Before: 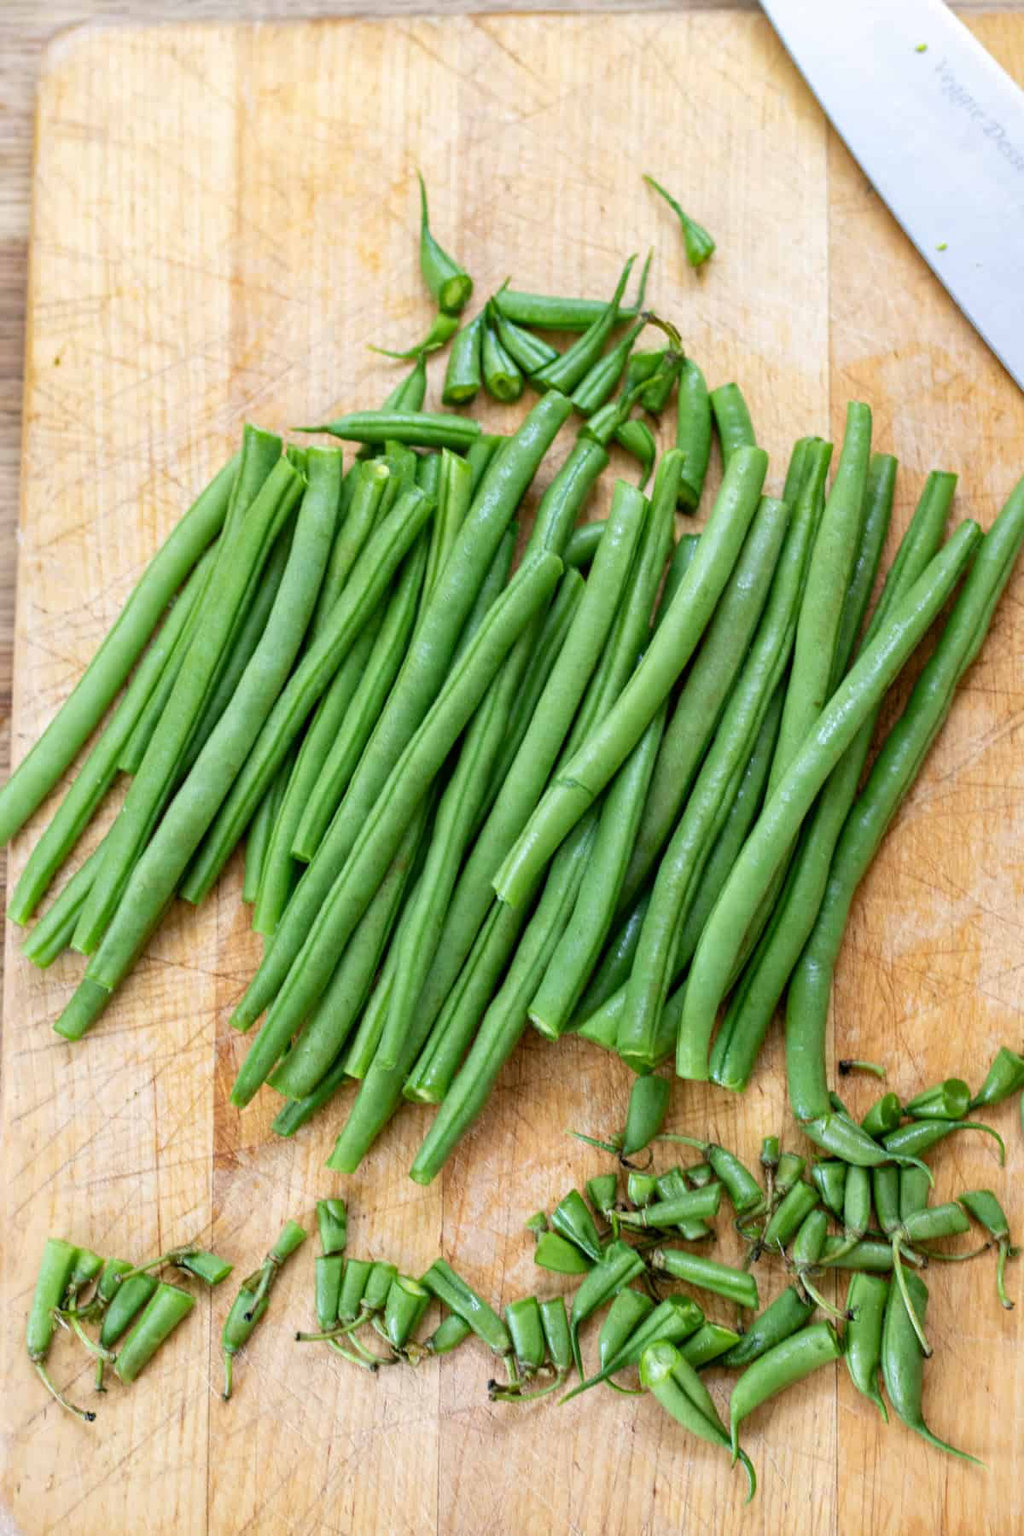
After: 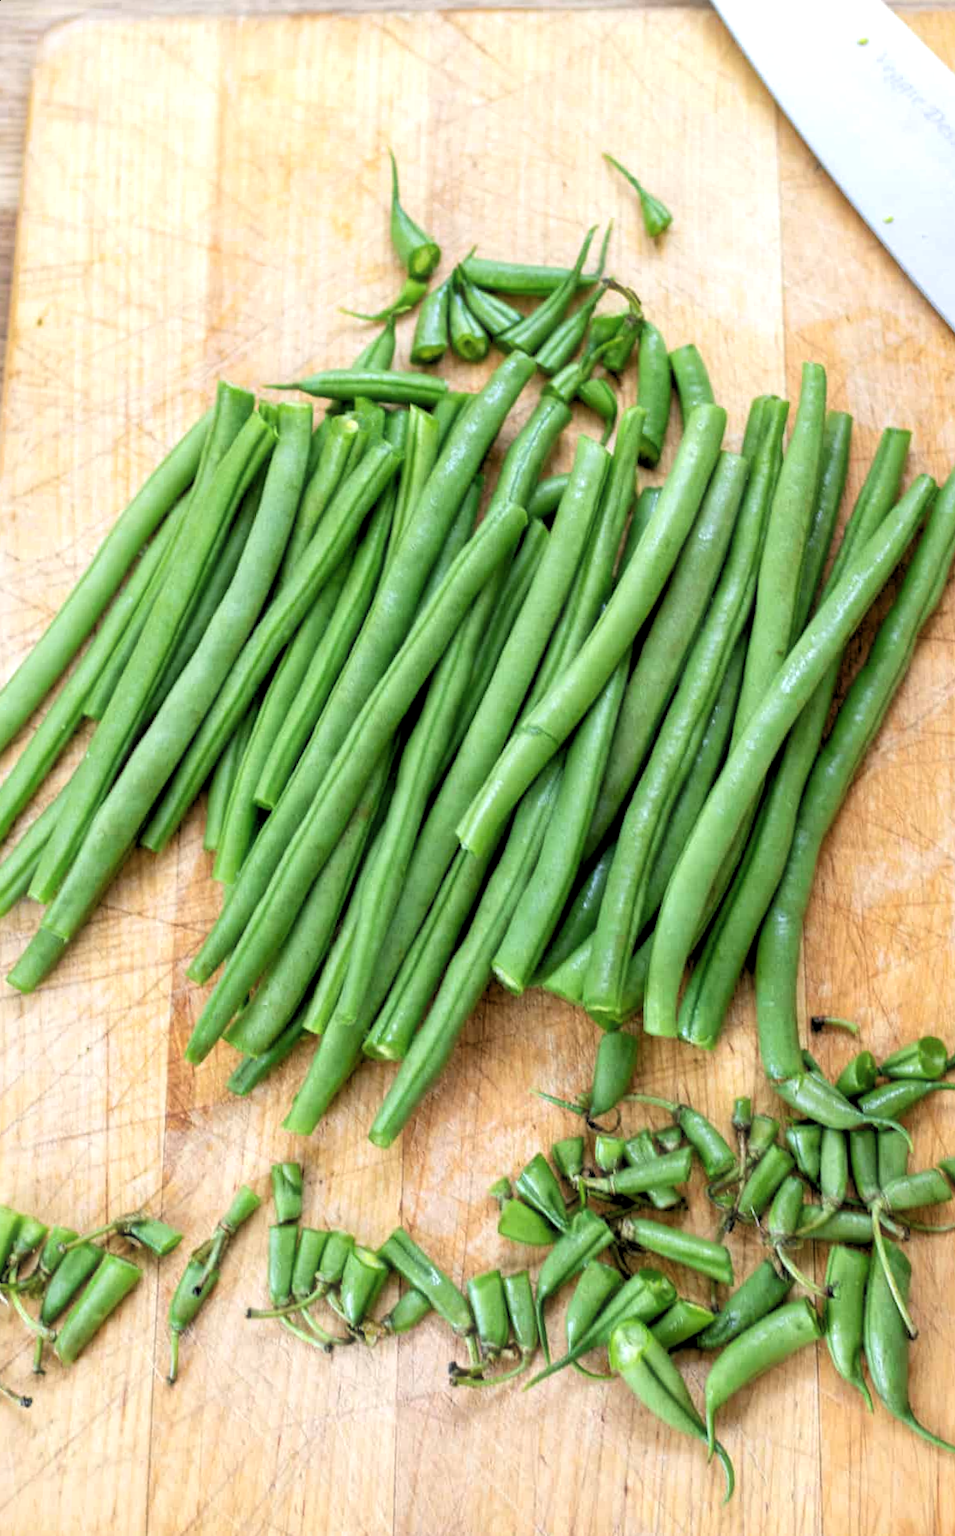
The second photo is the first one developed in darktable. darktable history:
rotate and perspective: rotation 0.215°, lens shift (vertical) -0.139, crop left 0.069, crop right 0.939, crop top 0.002, crop bottom 0.996
exposure: compensate highlight preservation false
haze removal: strength -0.1, adaptive false
rgb levels: levels [[0.01, 0.419, 0.839], [0, 0.5, 1], [0, 0.5, 1]]
